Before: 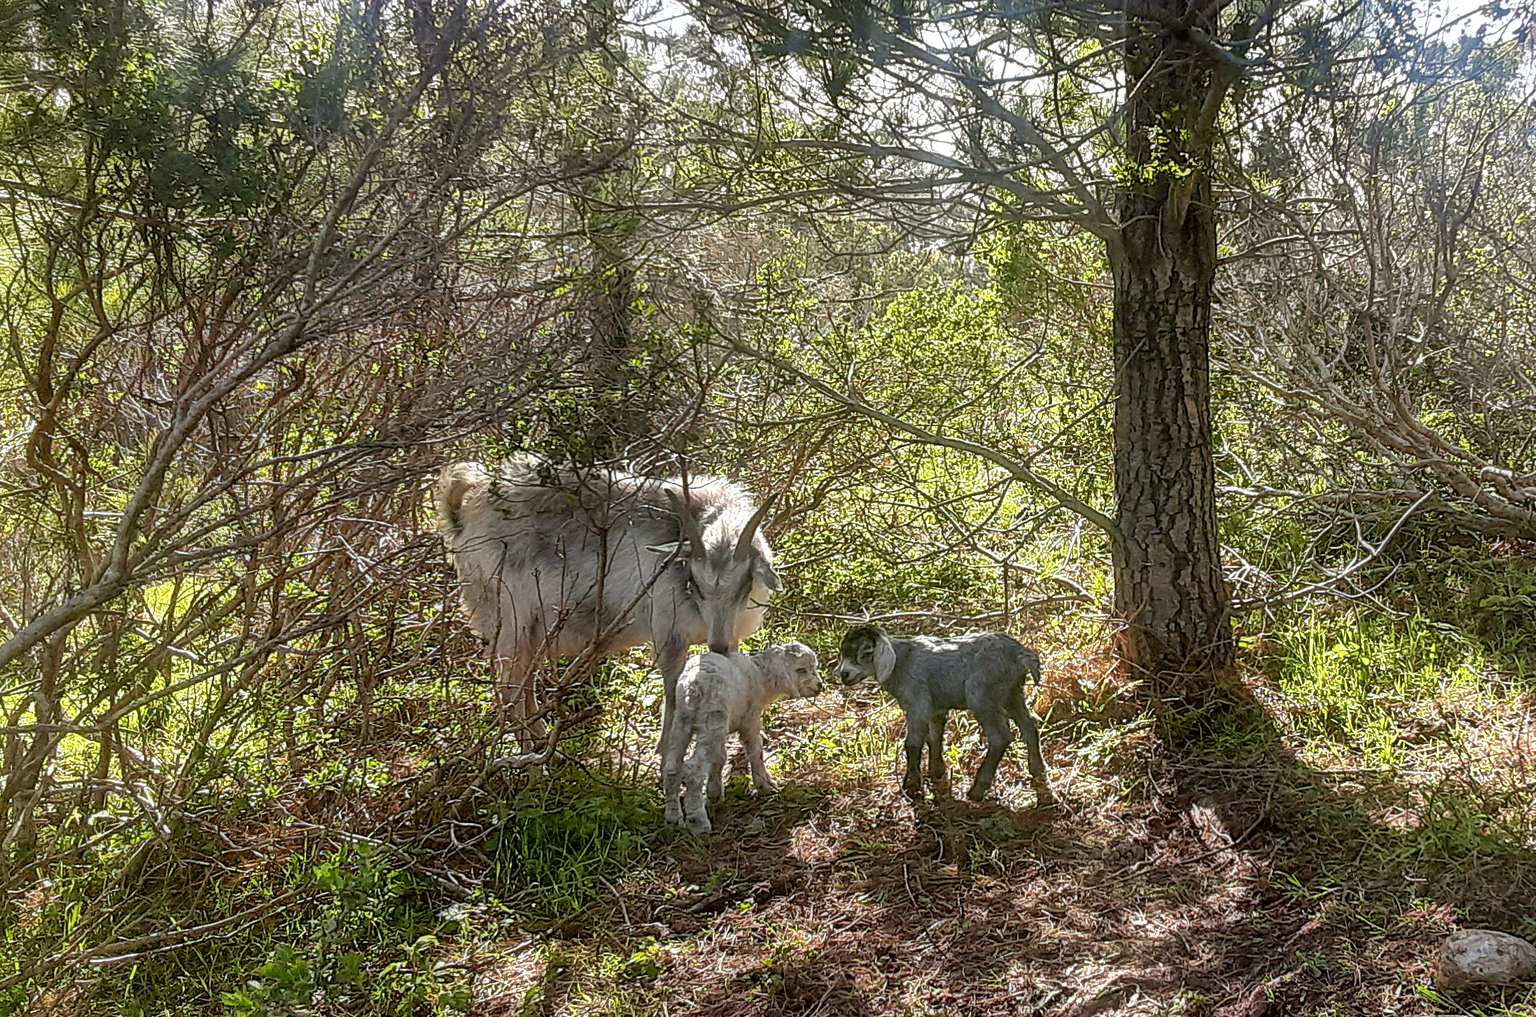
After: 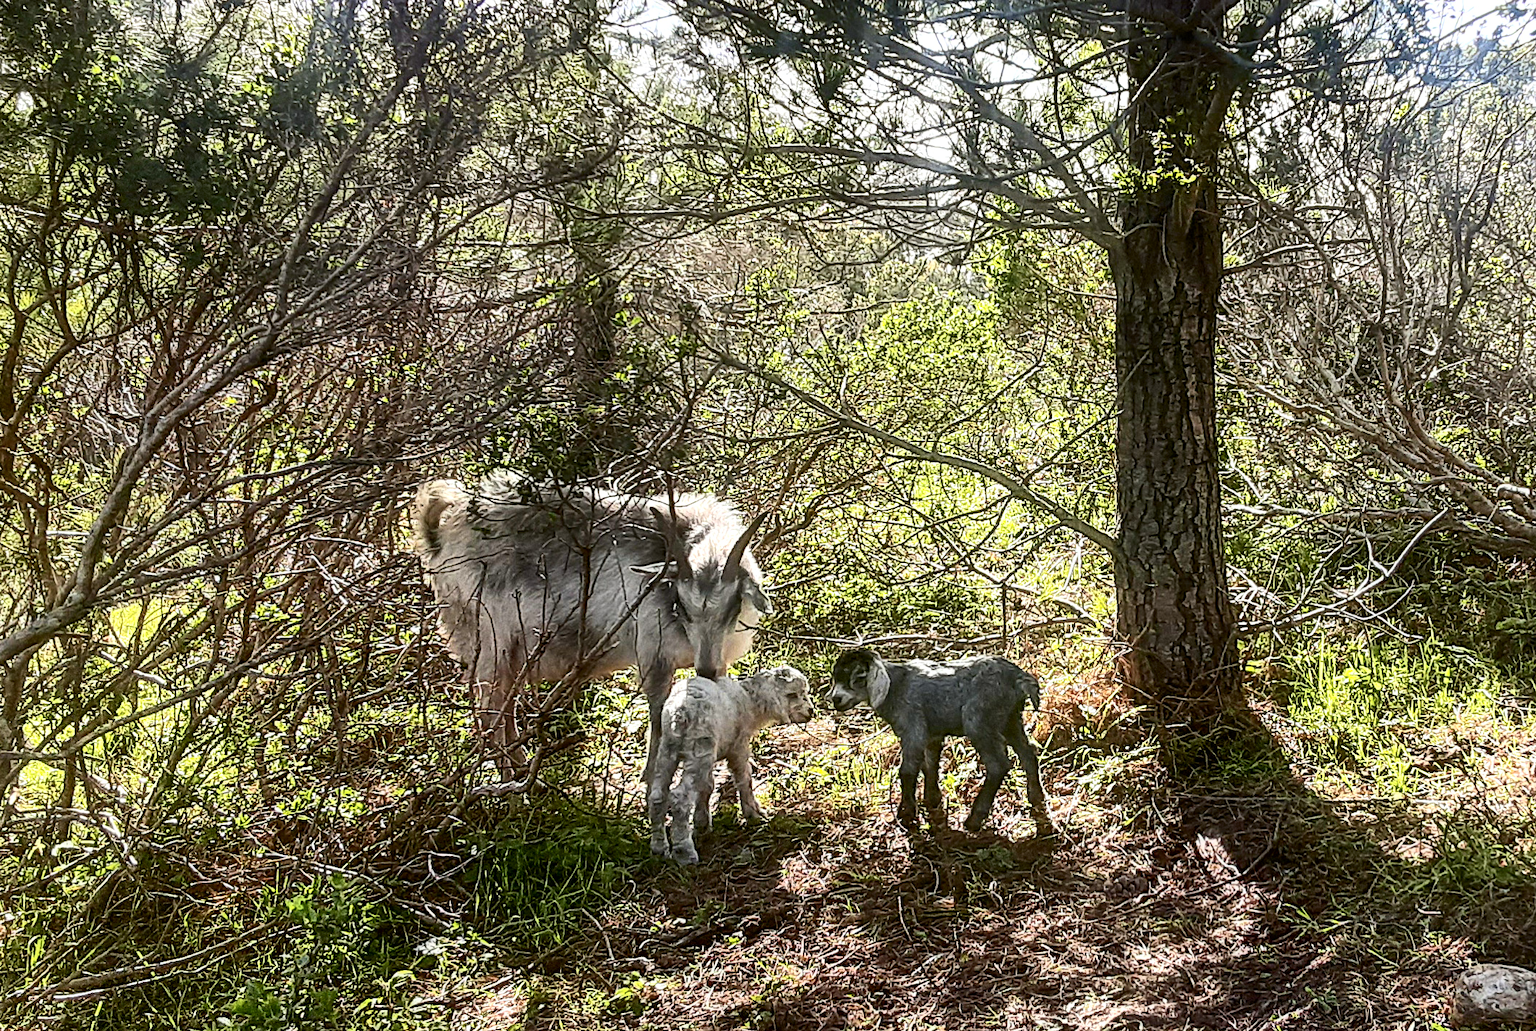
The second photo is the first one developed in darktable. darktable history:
contrast brightness saturation: contrast 0.378, brightness 0.103
crop and rotate: left 2.509%, right 1.113%, bottom 2.165%
